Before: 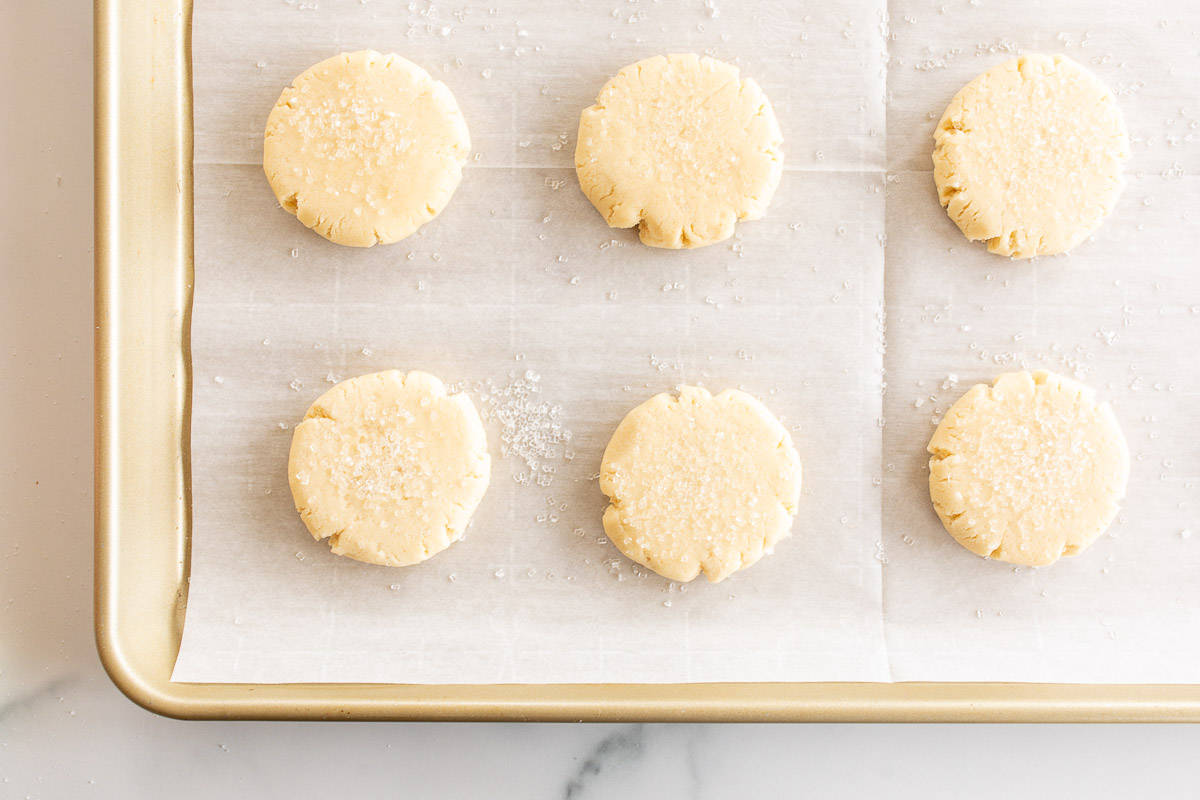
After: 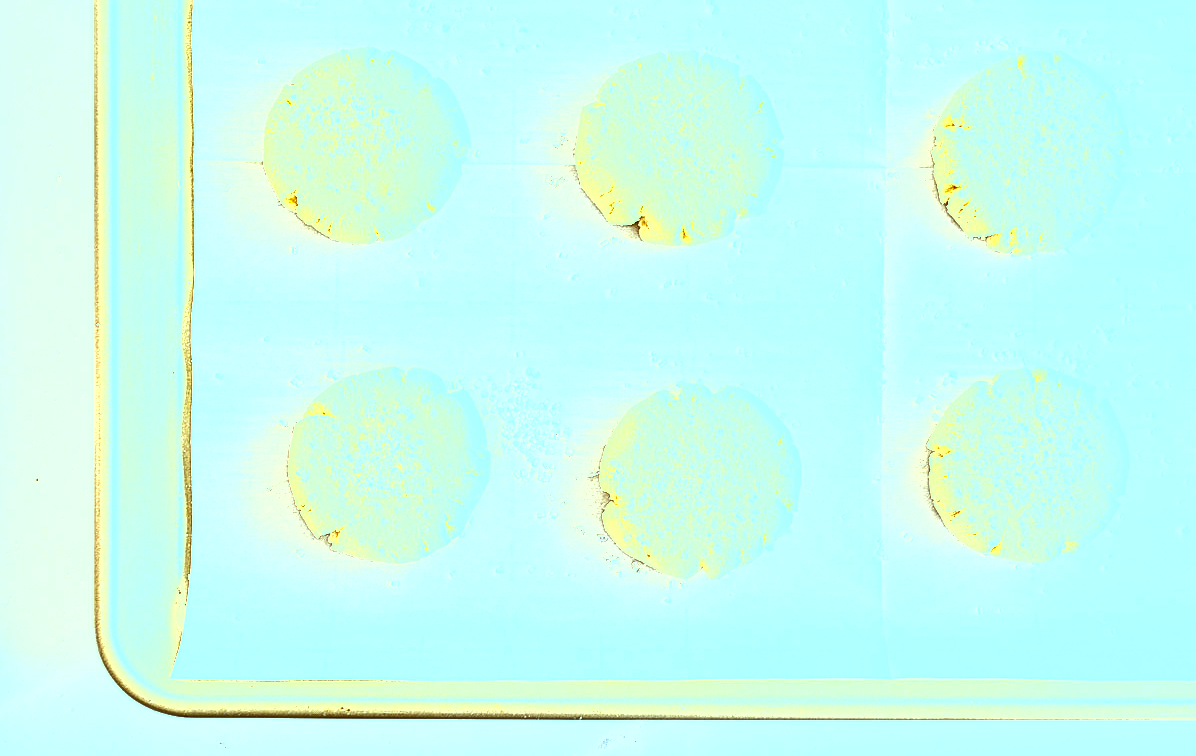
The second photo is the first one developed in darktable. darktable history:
local contrast: on, module defaults
color balance: mode lift, gamma, gain (sRGB), lift [0.997, 0.979, 1.021, 1.011], gamma [1, 1.084, 0.916, 0.998], gain [1, 0.87, 1.13, 1.101], contrast 4.55%, contrast fulcrum 38.24%, output saturation 104.09%
crop: top 0.448%, right 0.264%, bottom 5.045%
exposure: black level correction 0, exposure 1.675 EV, compensate exposure bias true, compensate highlight preservation false
sharpen: amount 1
white balance: red 1.004, blue 1.096
shadows and highlights: radius 125.46, shadows 30.51, highlights -30.51, low approximation 0.01, soften with gaussian
